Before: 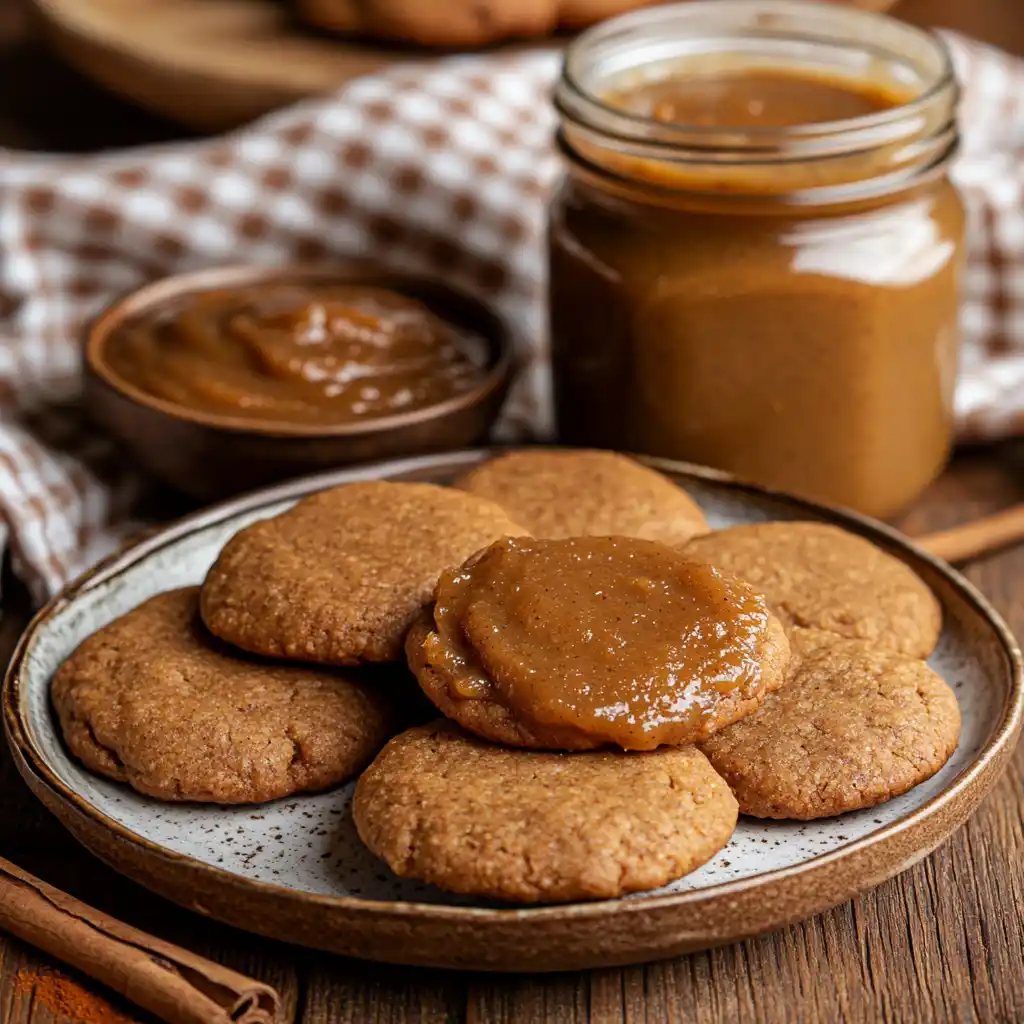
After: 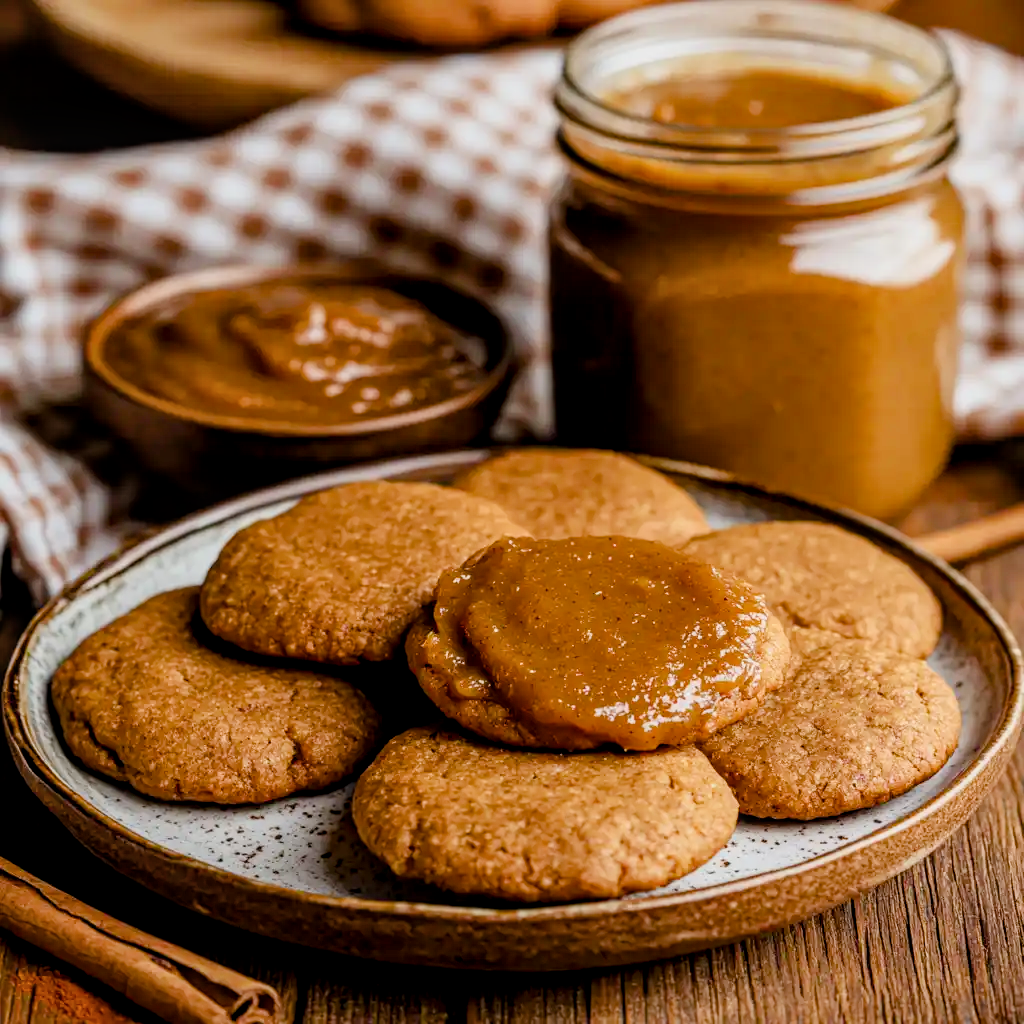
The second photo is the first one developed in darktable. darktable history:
filmic rgb: black relative exposure -7.65 EV, white relative exposure 4.56 EV, hardness 3.61, color science v6 (2022)
local contrast: on, module defaults
tone equalizer: on, module defaults
color balance rgb: perceptual saturation grading › global saturation 25%, perceptual saturation grading › highlights -50%, perceptual saturation grading › shadows 30%, perceptual brilliance grading › global brilliance 12%, global vibrance 20%
